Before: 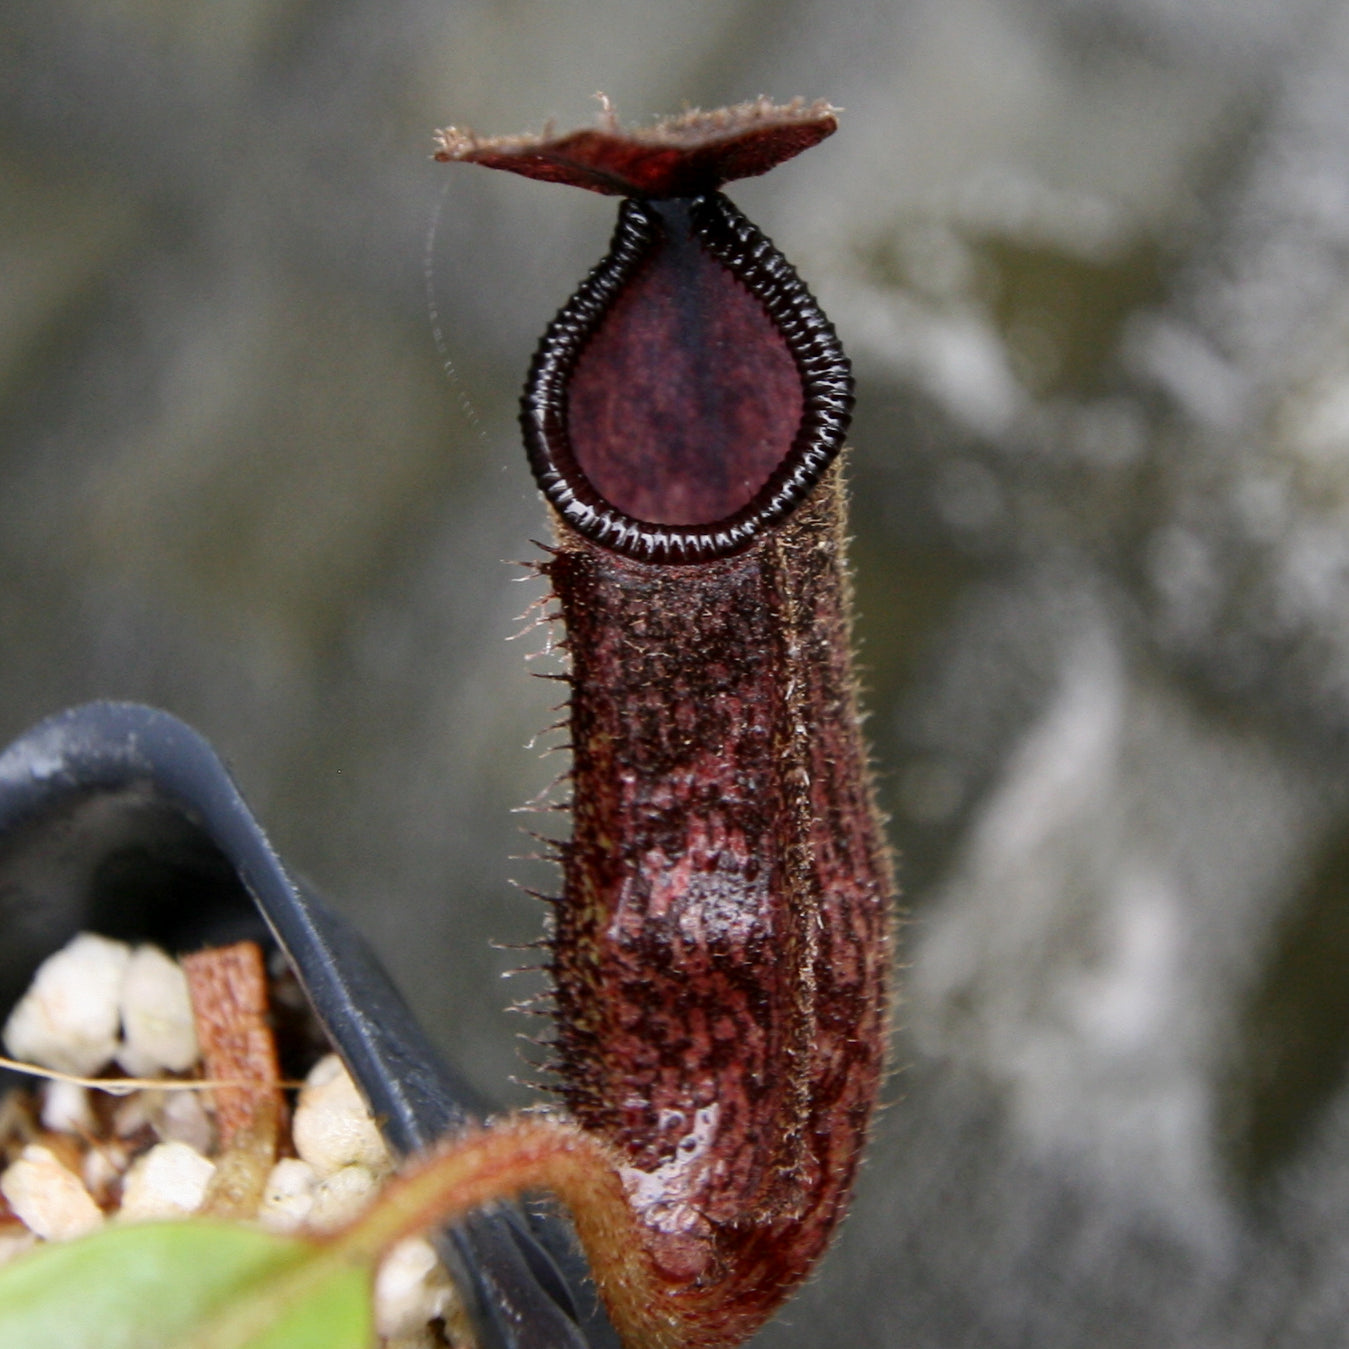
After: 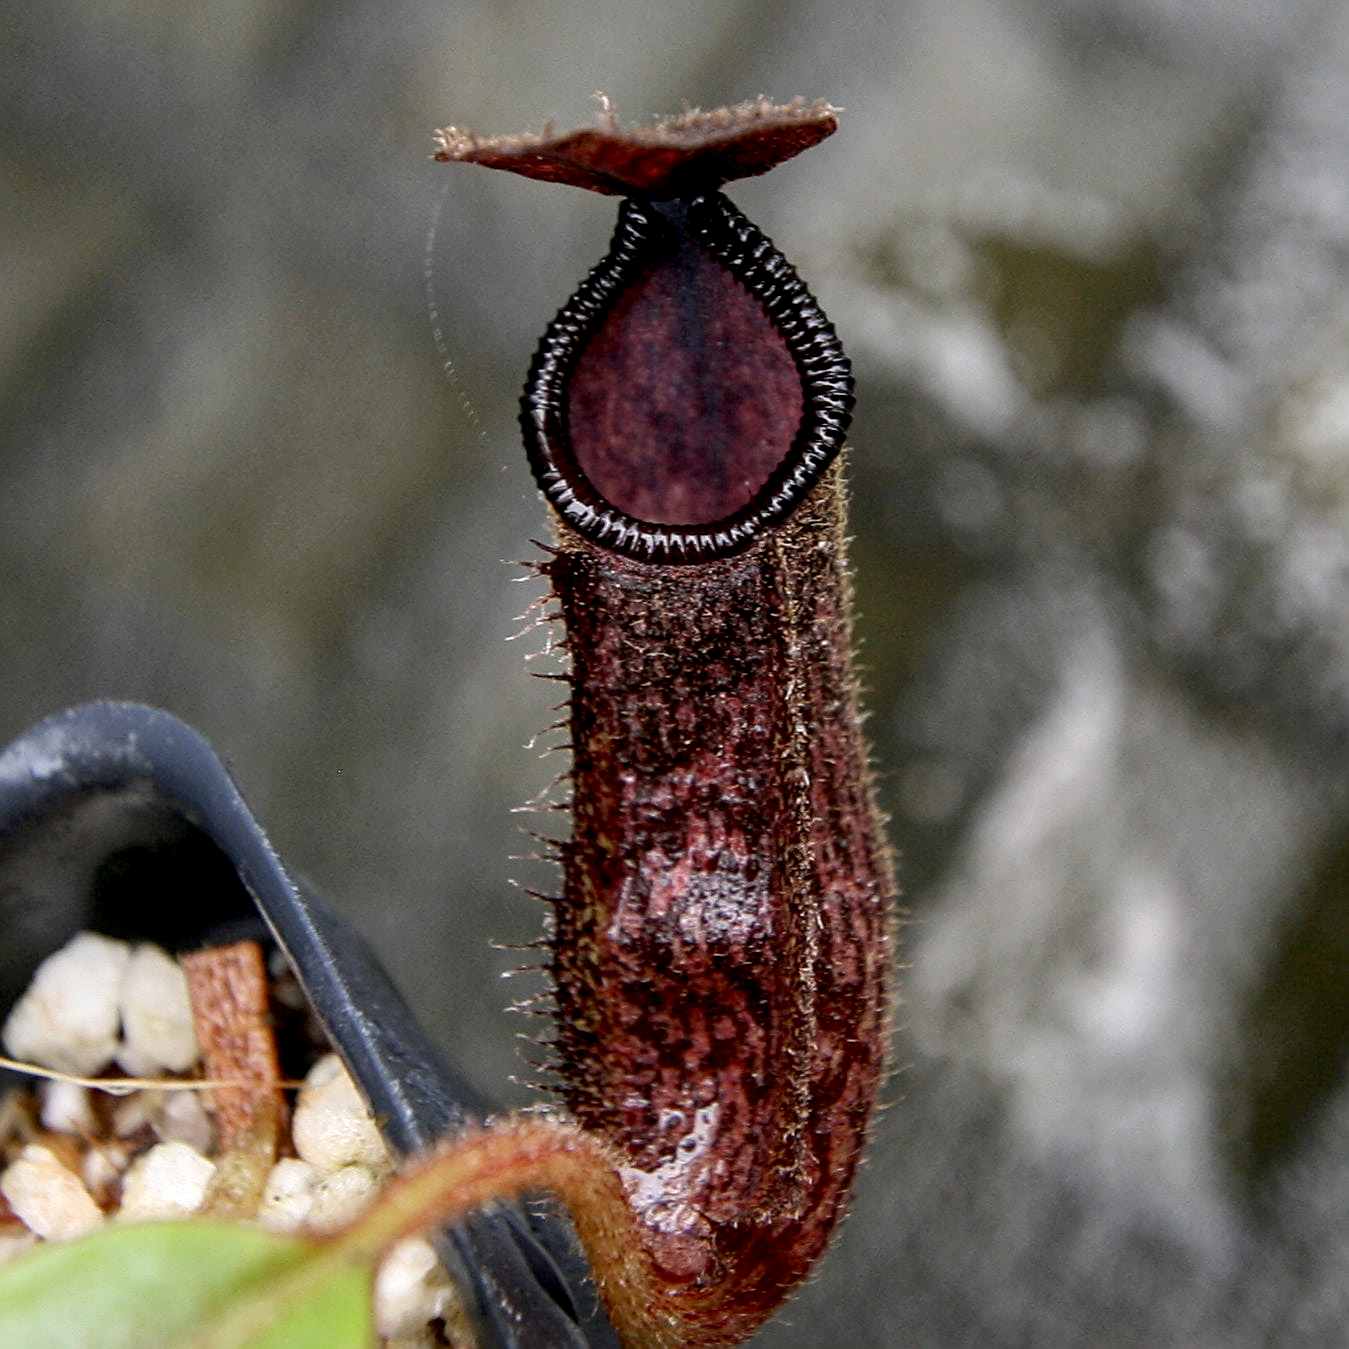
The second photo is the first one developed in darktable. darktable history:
exposure: black level correction 0.005, exposure 0.001 EV, compensate highlight preservation false
local contrast: on, module defaults
sharpen: amount 0.575
